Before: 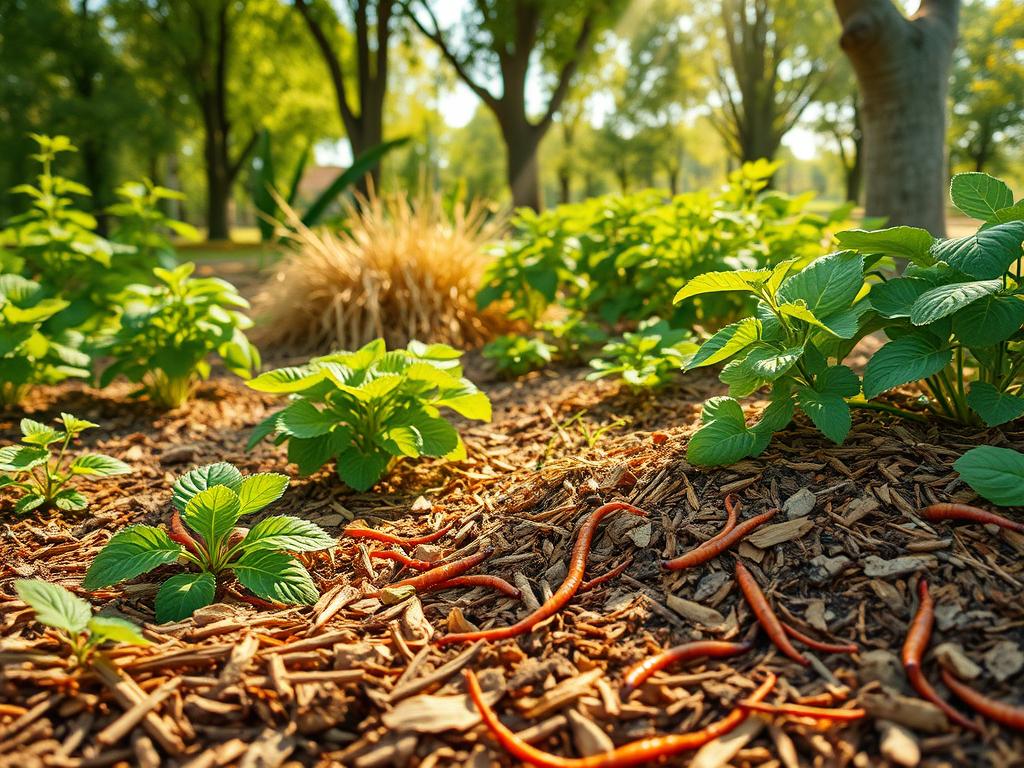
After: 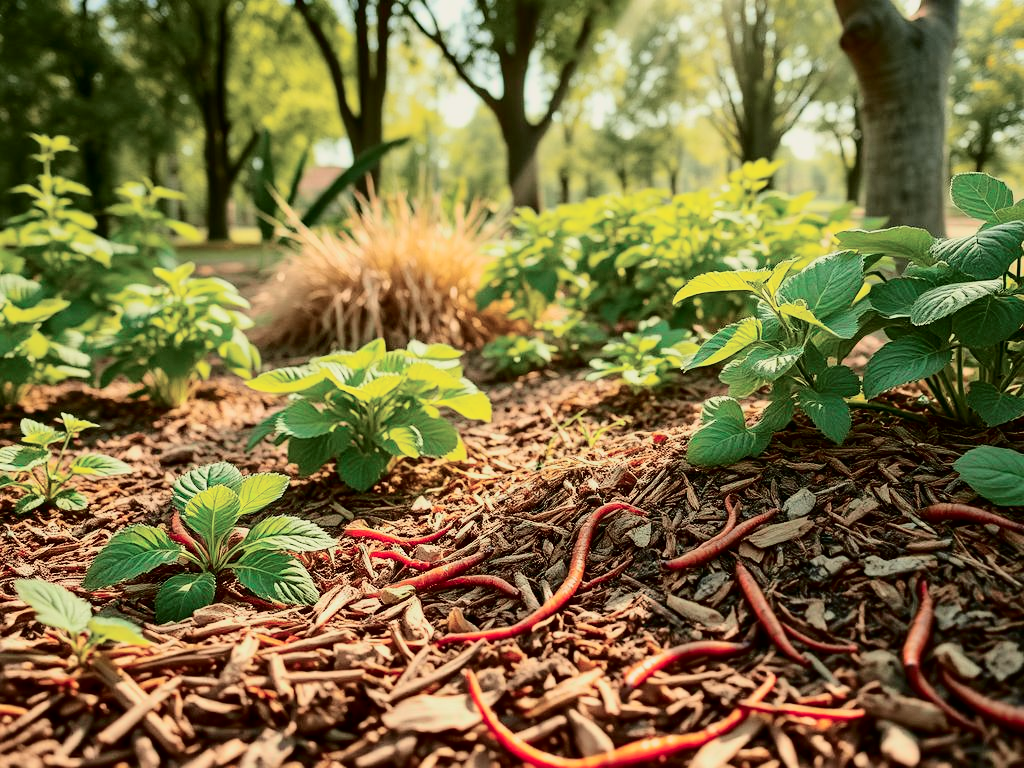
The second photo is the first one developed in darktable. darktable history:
tone curve: curves: ch0 [(0, 0) (0.049, 0.01) (0.154, 0.081) (0.491, 0.56) (0.739, 0.794) (0.992, 0.937)]; ch1 [(0, 0) (0.172, 0.123) (0.317, 0.272) (0.401, 0.422) (0.499, 0.497) (0.531, 0.54) (0.615, 0.603) (0.741, 0.783) (1, 1)]; ch2 [(0, 0) (0.411, 0.424) (0.462, 0.483) (0.544, 0.56) (0.686, 0.638) (1, 1)], color space Lab, independent channels, preserve colors none
